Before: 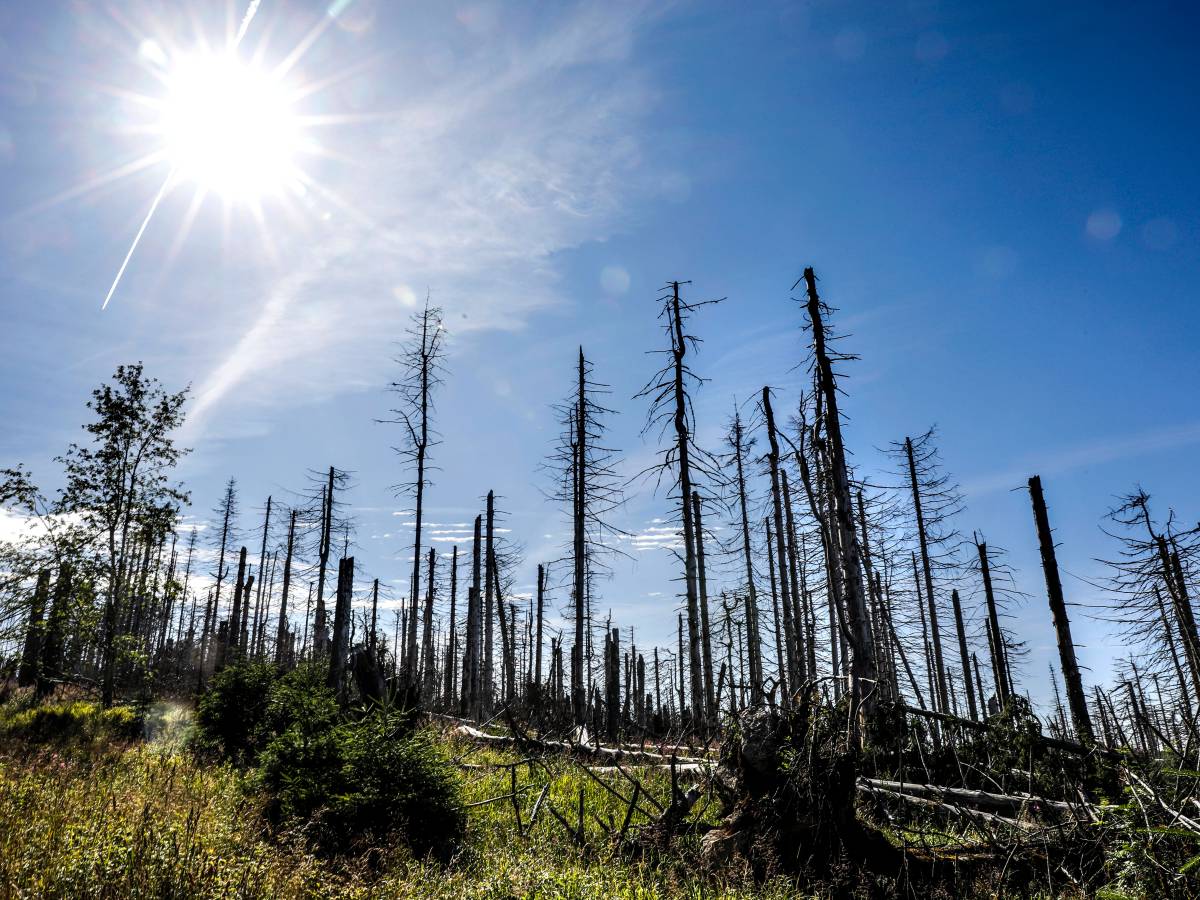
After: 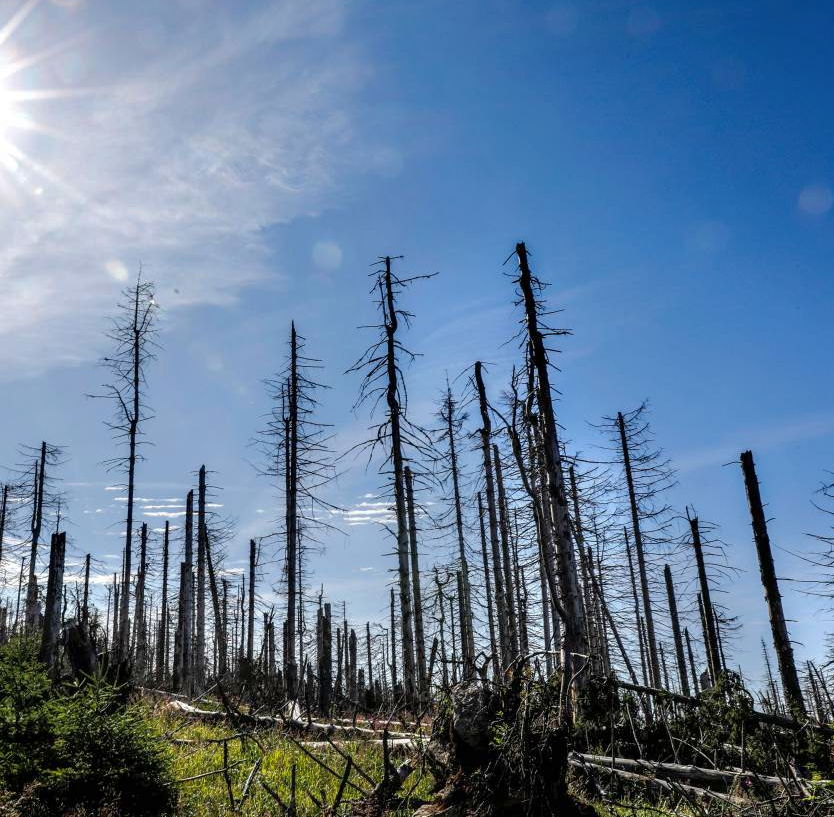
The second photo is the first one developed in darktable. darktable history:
crop and rotate: left 24.034%, top 2.838%, right 6.406%, bottom 6.299%
shadows and highlights: on, module defaults
